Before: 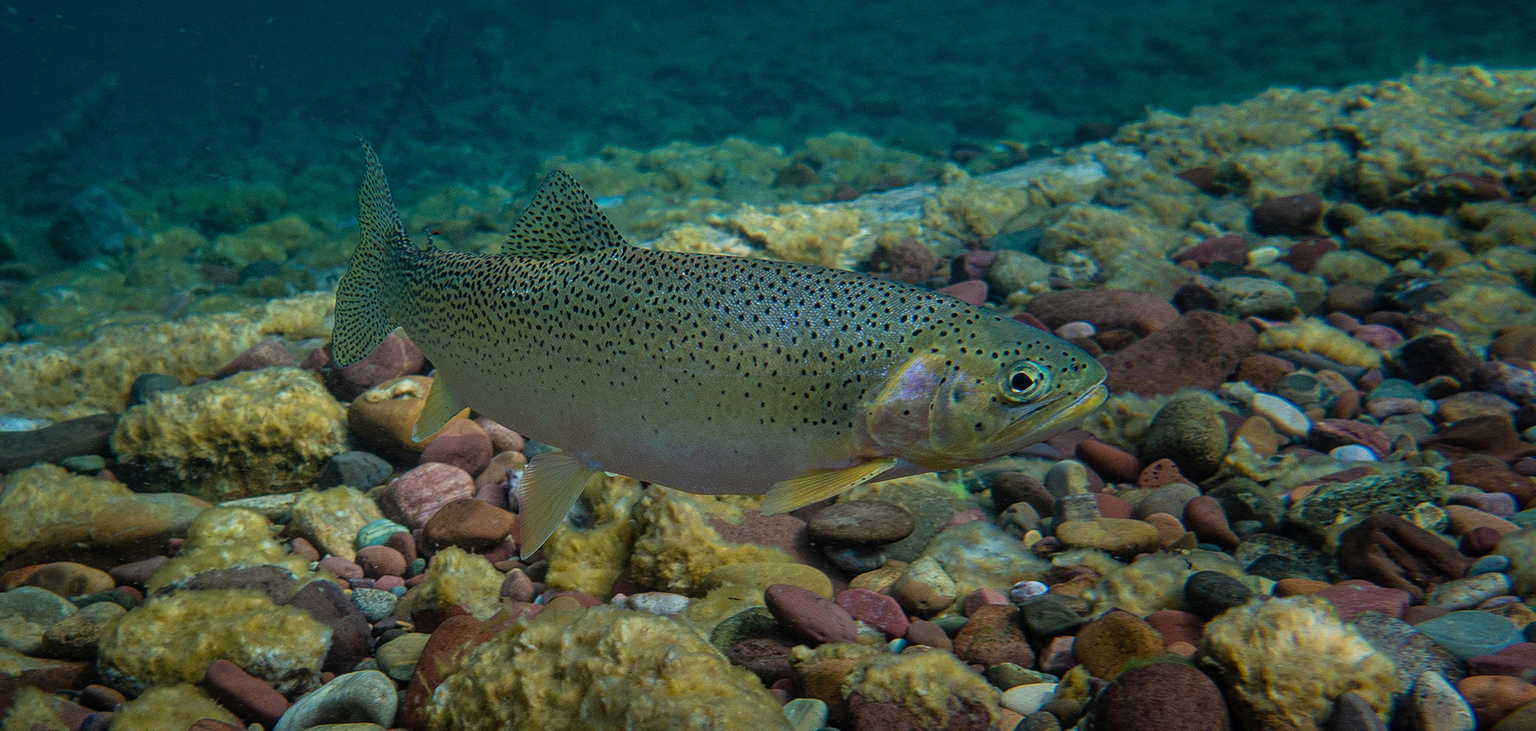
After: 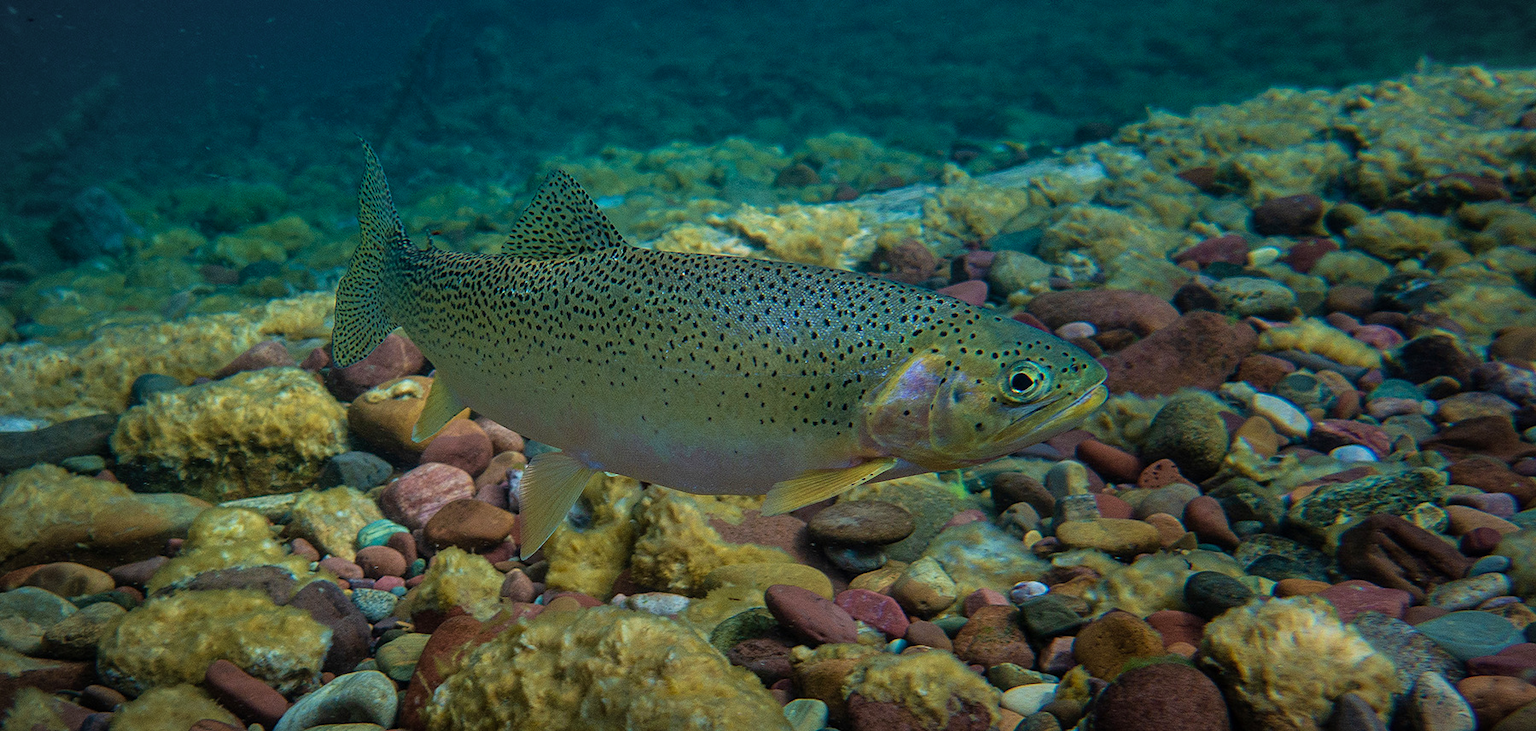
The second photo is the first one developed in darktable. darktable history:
velvia: on, module defaults
vignetting: fall-off radius 100%, width/height ratio 1.337
